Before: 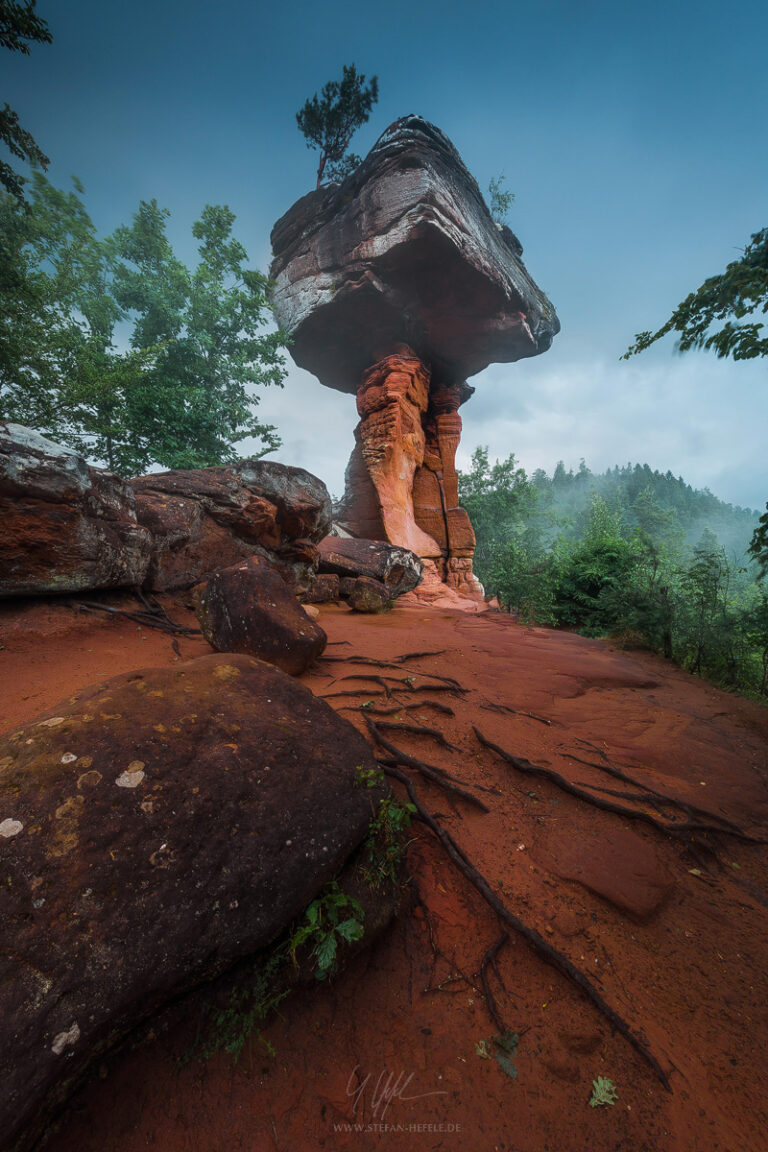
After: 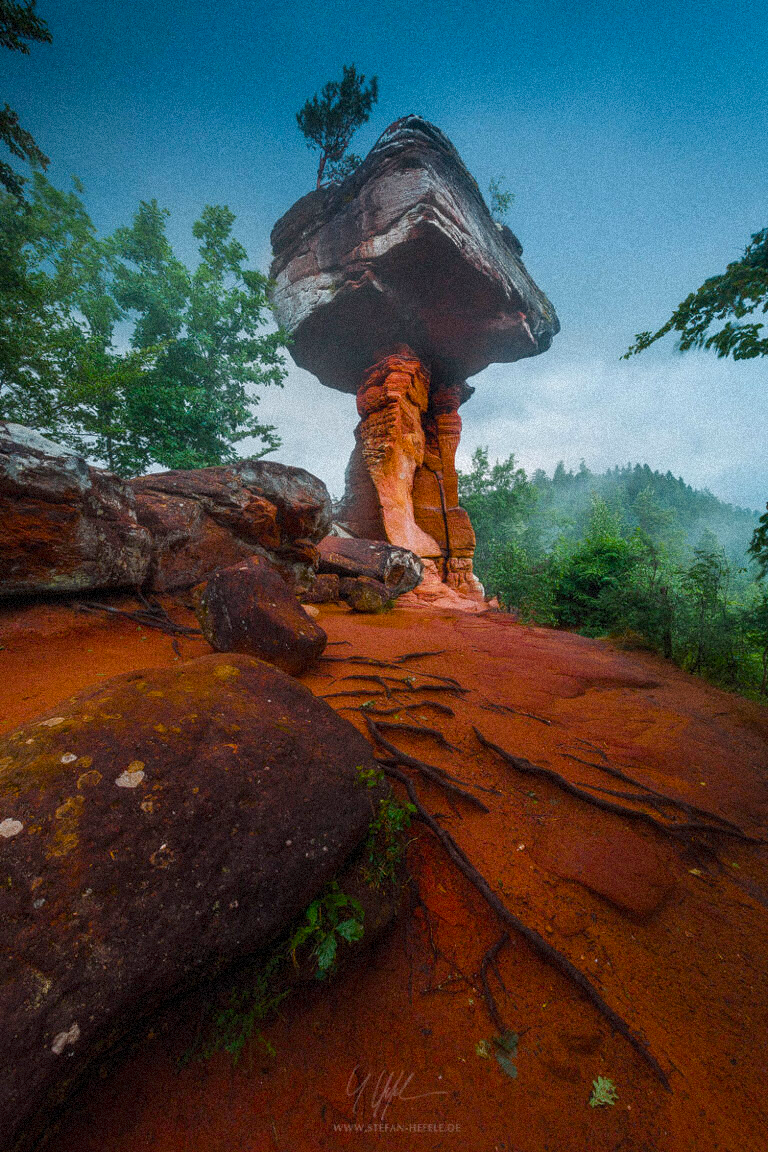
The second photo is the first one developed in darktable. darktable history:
color balance rgb: perceptual saturation grading › global saturation 35%, perceptual saturation grading › highlights -30%, perceptual saturation grading › shadows 35%, perceptual brilliance grading › global brilliance 3%, perceptual brilliance grading › highlights -3%, perceptual brilliance grading › shadows 3%
grain: coarseness 9.38 ISO, strength 34.99%, mid-tones bias 0%
